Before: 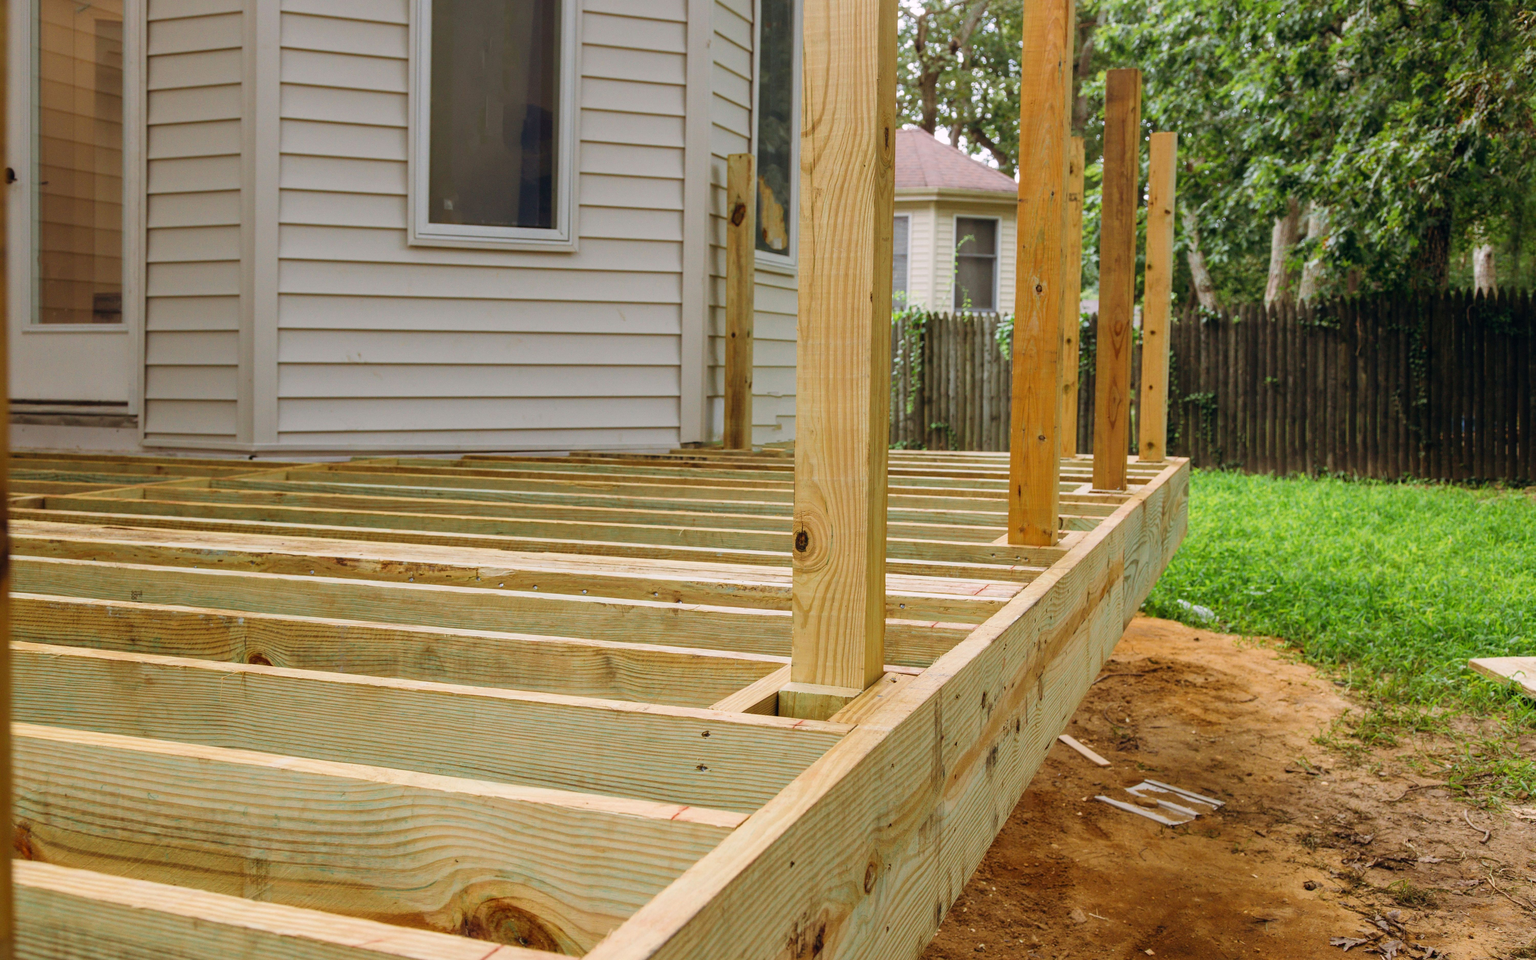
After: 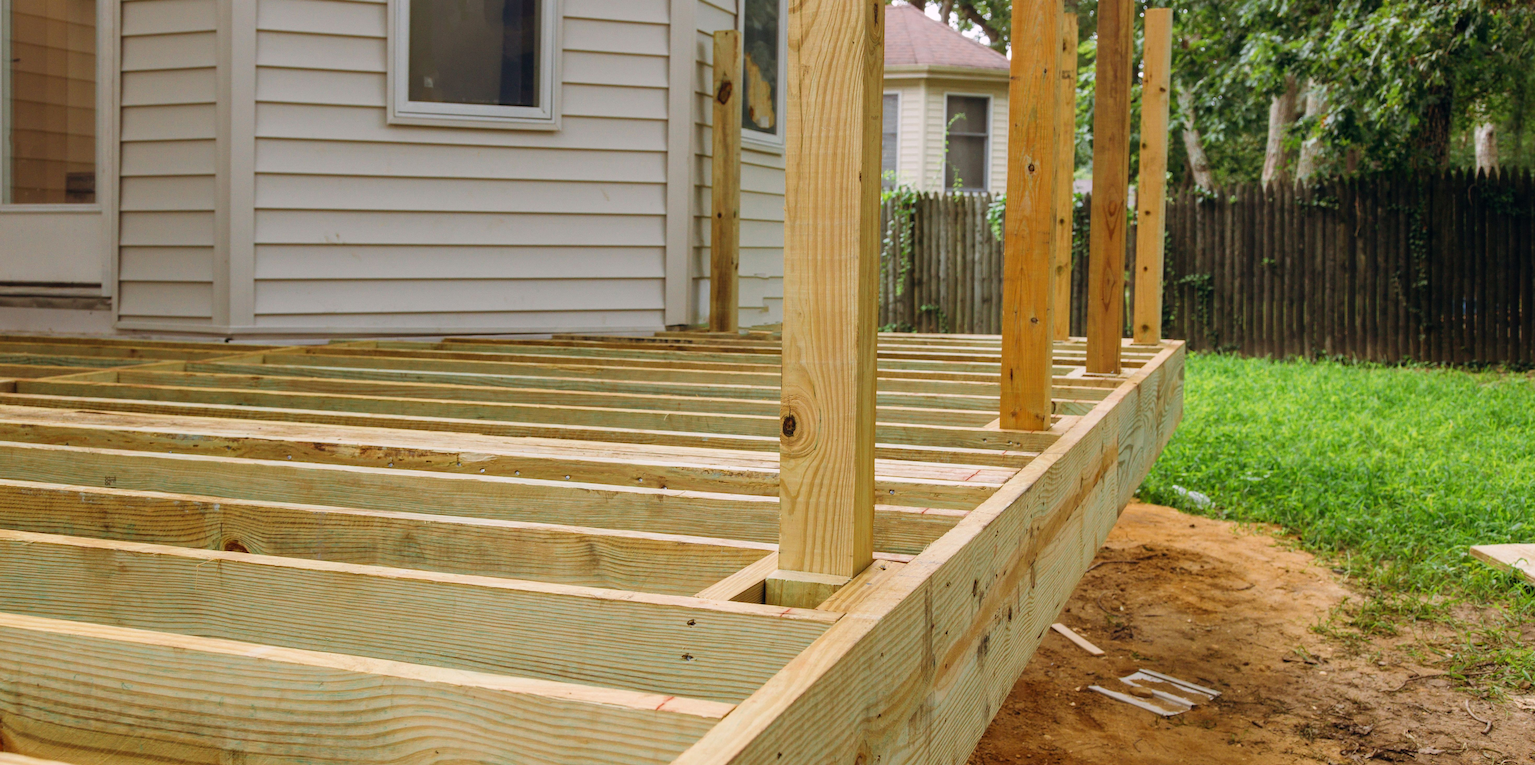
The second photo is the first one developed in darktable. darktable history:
crop and rotate: left 1.894%, top 12.986%, right 0.134%, bottom 8.923%
